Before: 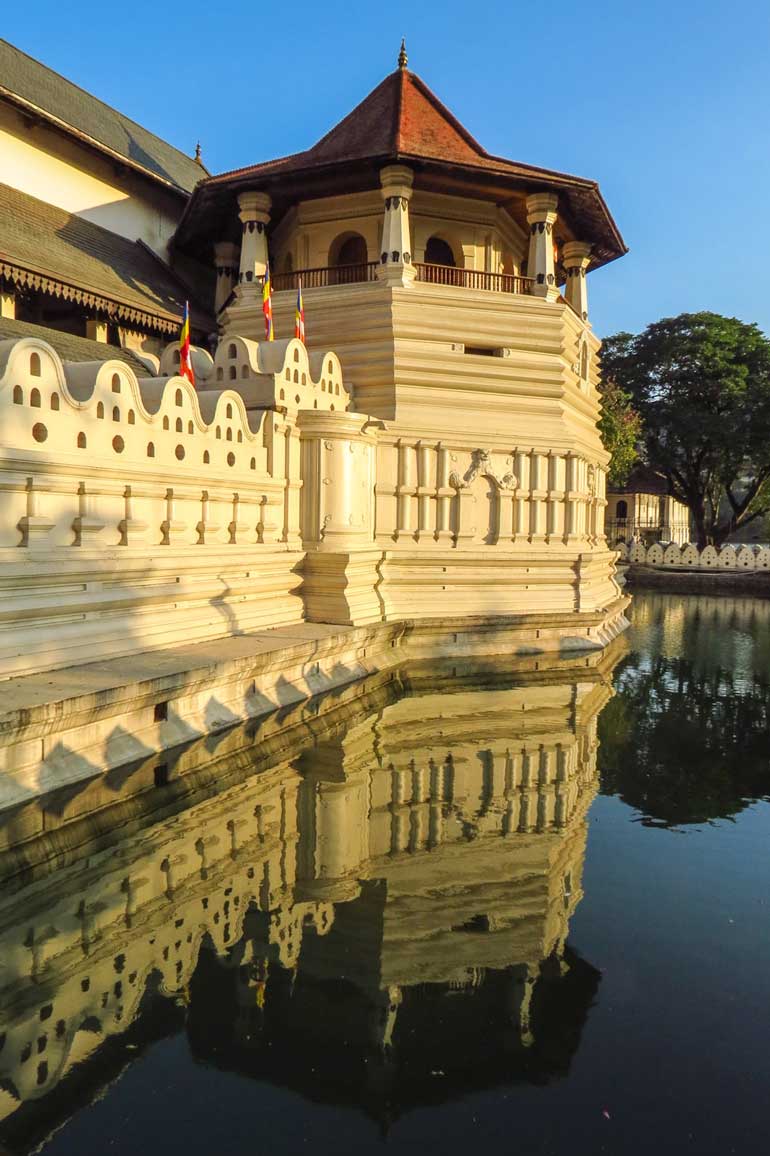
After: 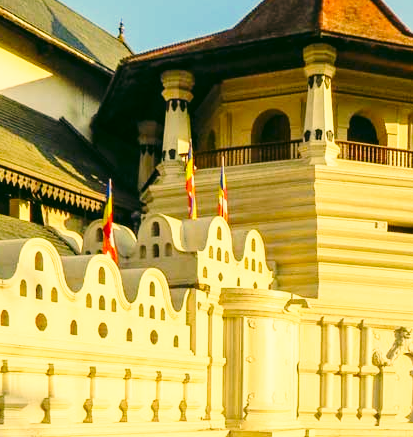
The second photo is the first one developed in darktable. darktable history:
base curve: curves: ch0 [(0, 0) (0.028, 0.03) (0.121, 0.232) (0.46, 0.748) (0.859, 0.968) (1, 1)], preserve colors none
color correction: highlights a* 5.3, highlights b* 24.26, shadows a* -15.58, shadows b* 4.02
crop: left 10.121%, top 10.631%, right 36.218%, bottom 51.526%
white balance: red 1, blue 1
